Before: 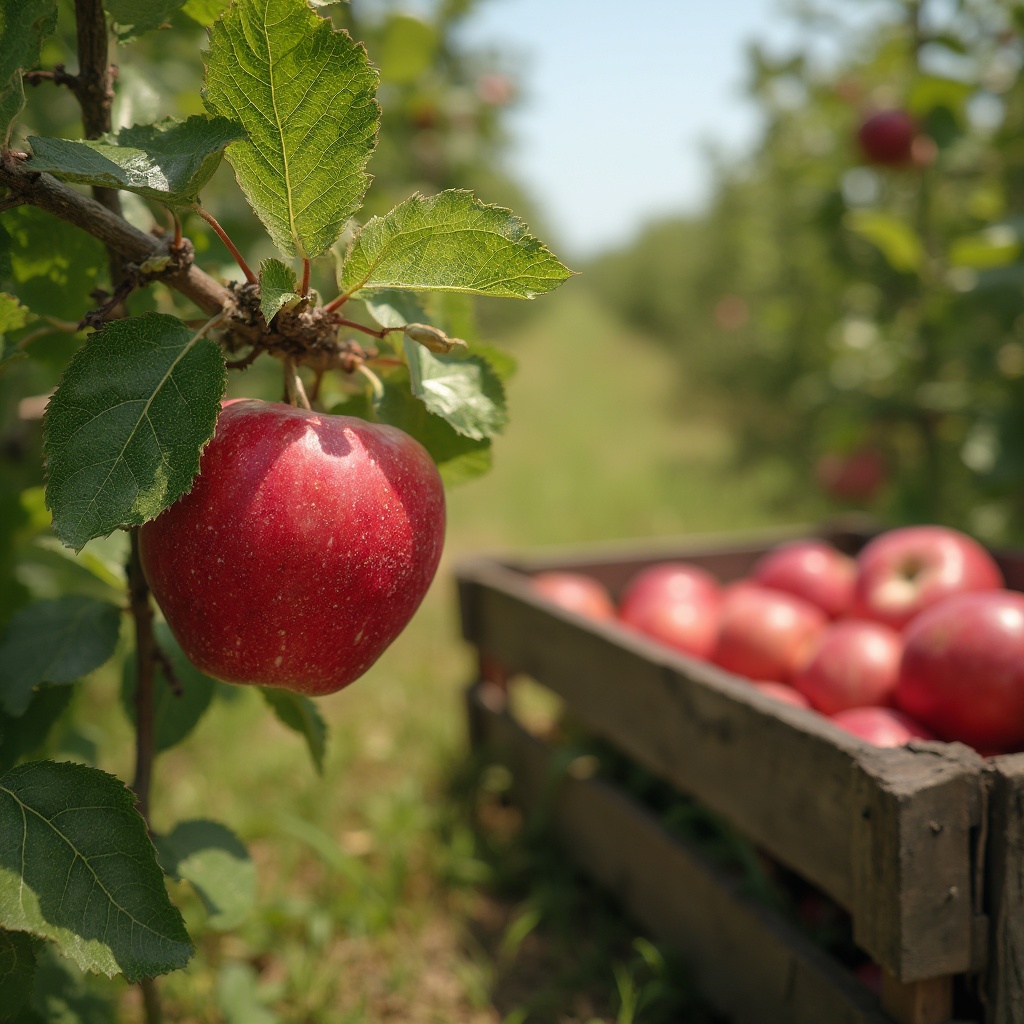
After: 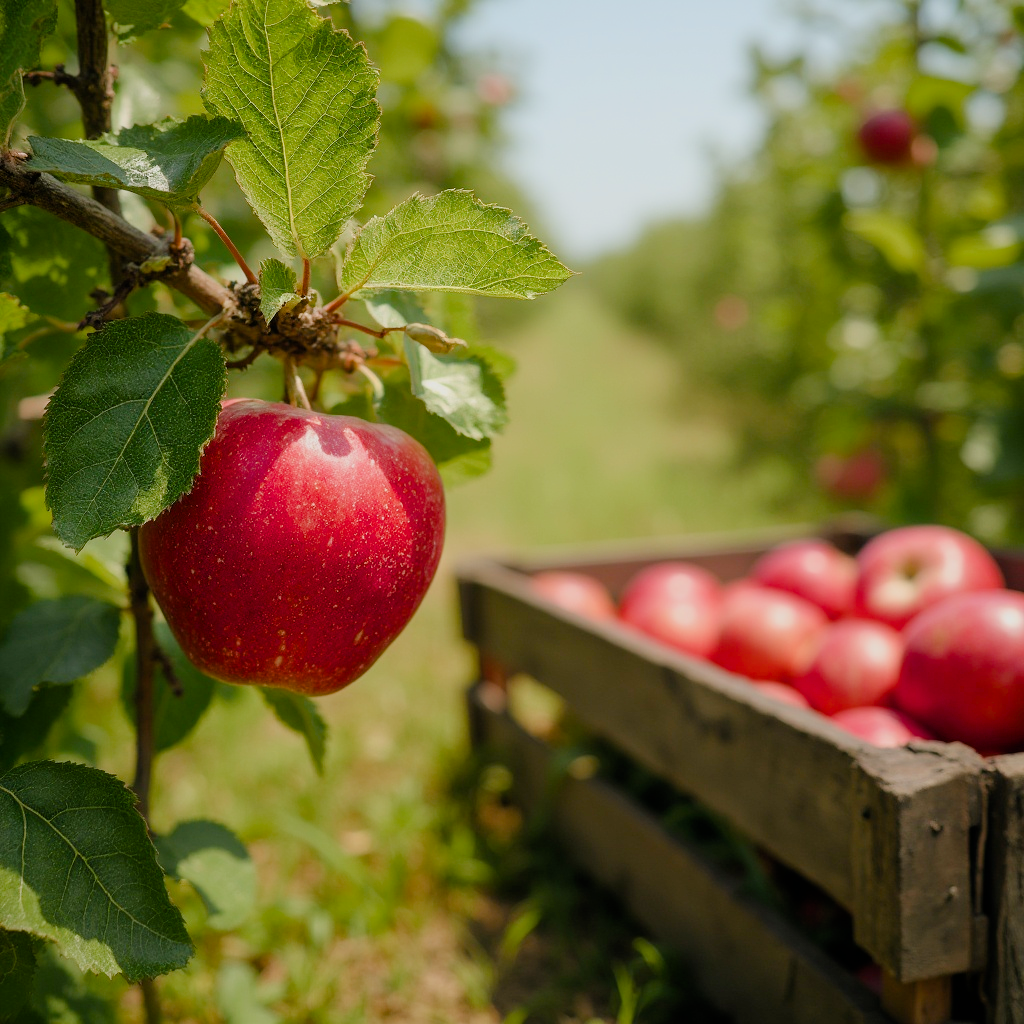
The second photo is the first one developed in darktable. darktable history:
color balance rgb: perceptual saturation grading › global saturation 20%, perceptual saturation grading › highlights -50%, perceptual saturation grading › shadows 30%, perceptual brilliance grading › global brilliance 10%, perceptual brilliance grading › shadows 15%
filmic rgb: black relative exposure -7.65 EV, white relative exposure 4.56 EV, hardness 3.61, color science v6 (2022)
